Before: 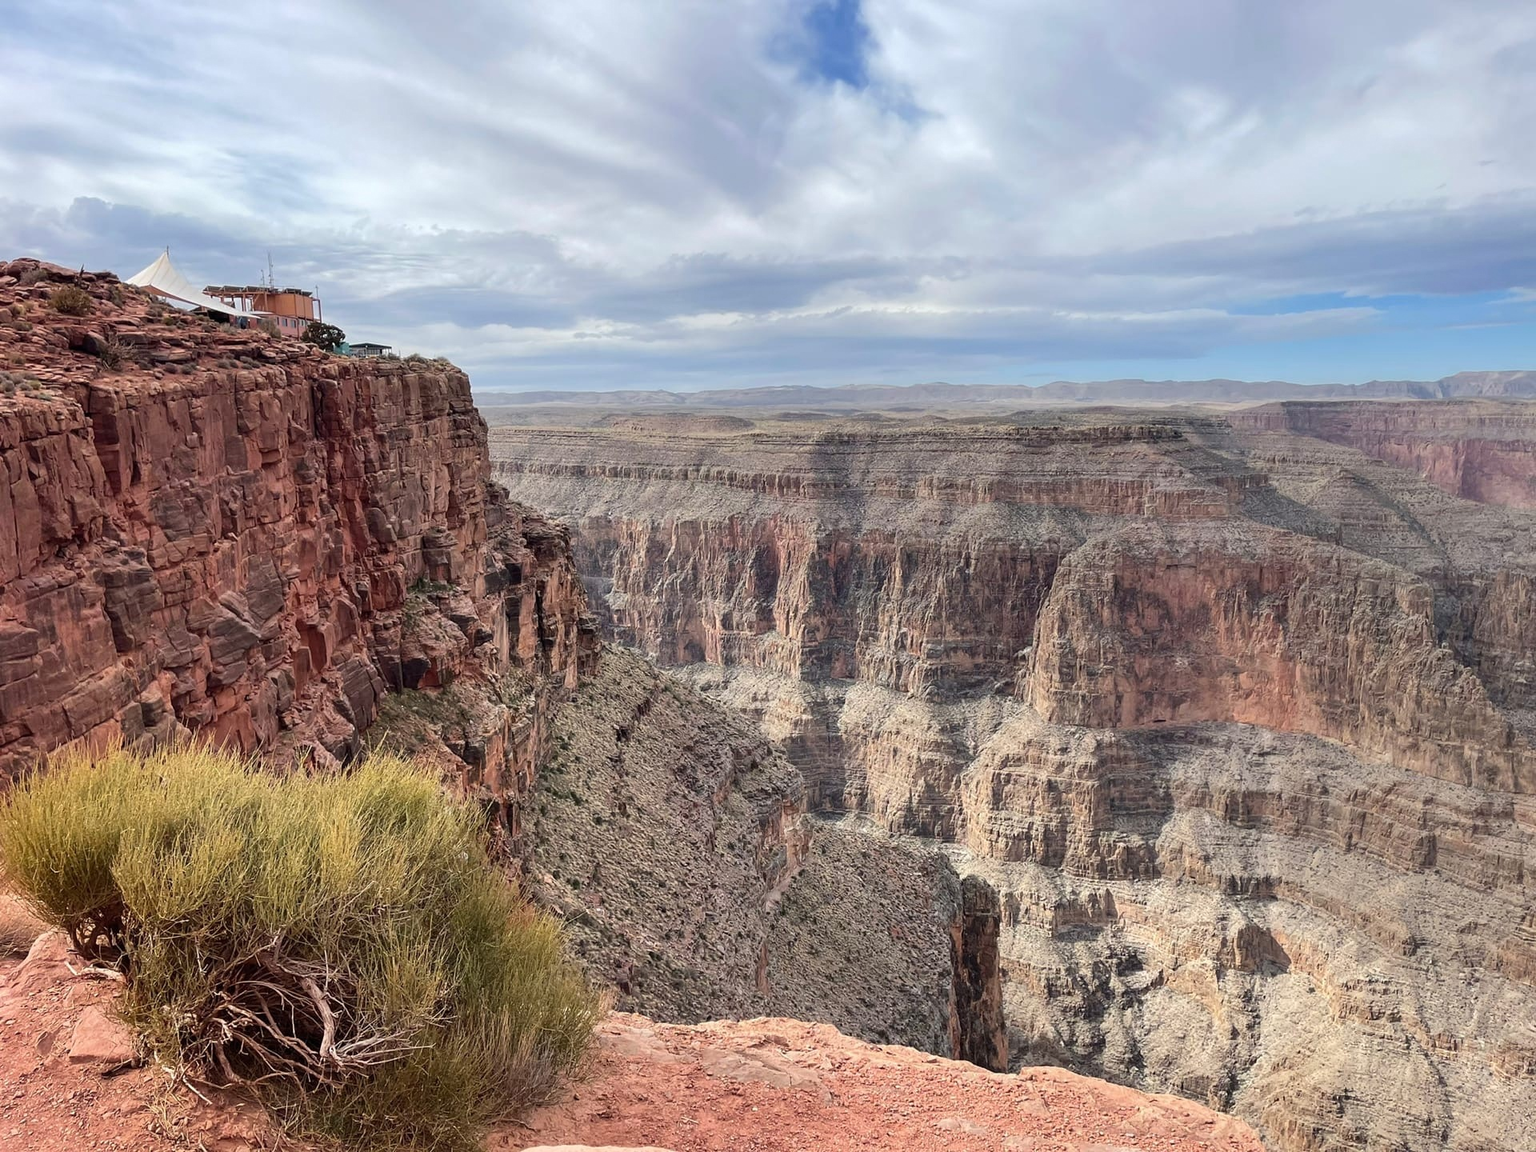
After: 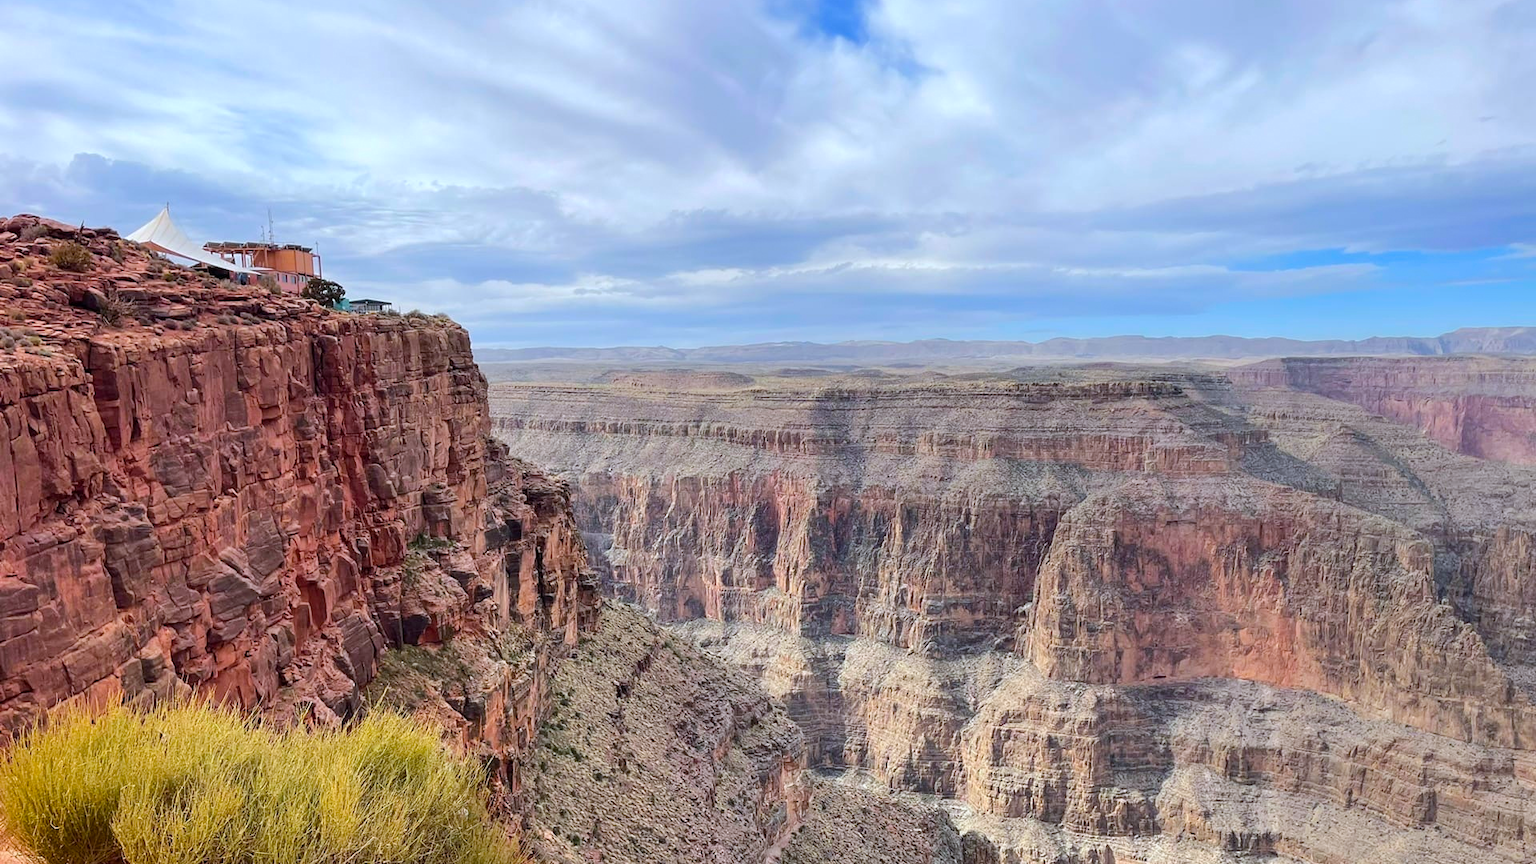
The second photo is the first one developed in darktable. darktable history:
crop: top 3.857%, bottom 21.132%
white balance: red 0.967, blue 1.049
color zones: mix -62.47%
color balance rgb: perceptual saturation grading › global saturation 25%, perceptual brilliance grading › mid-tones 10%, perceptual brilliance grading › shadows 15%, global vibrance 20%
